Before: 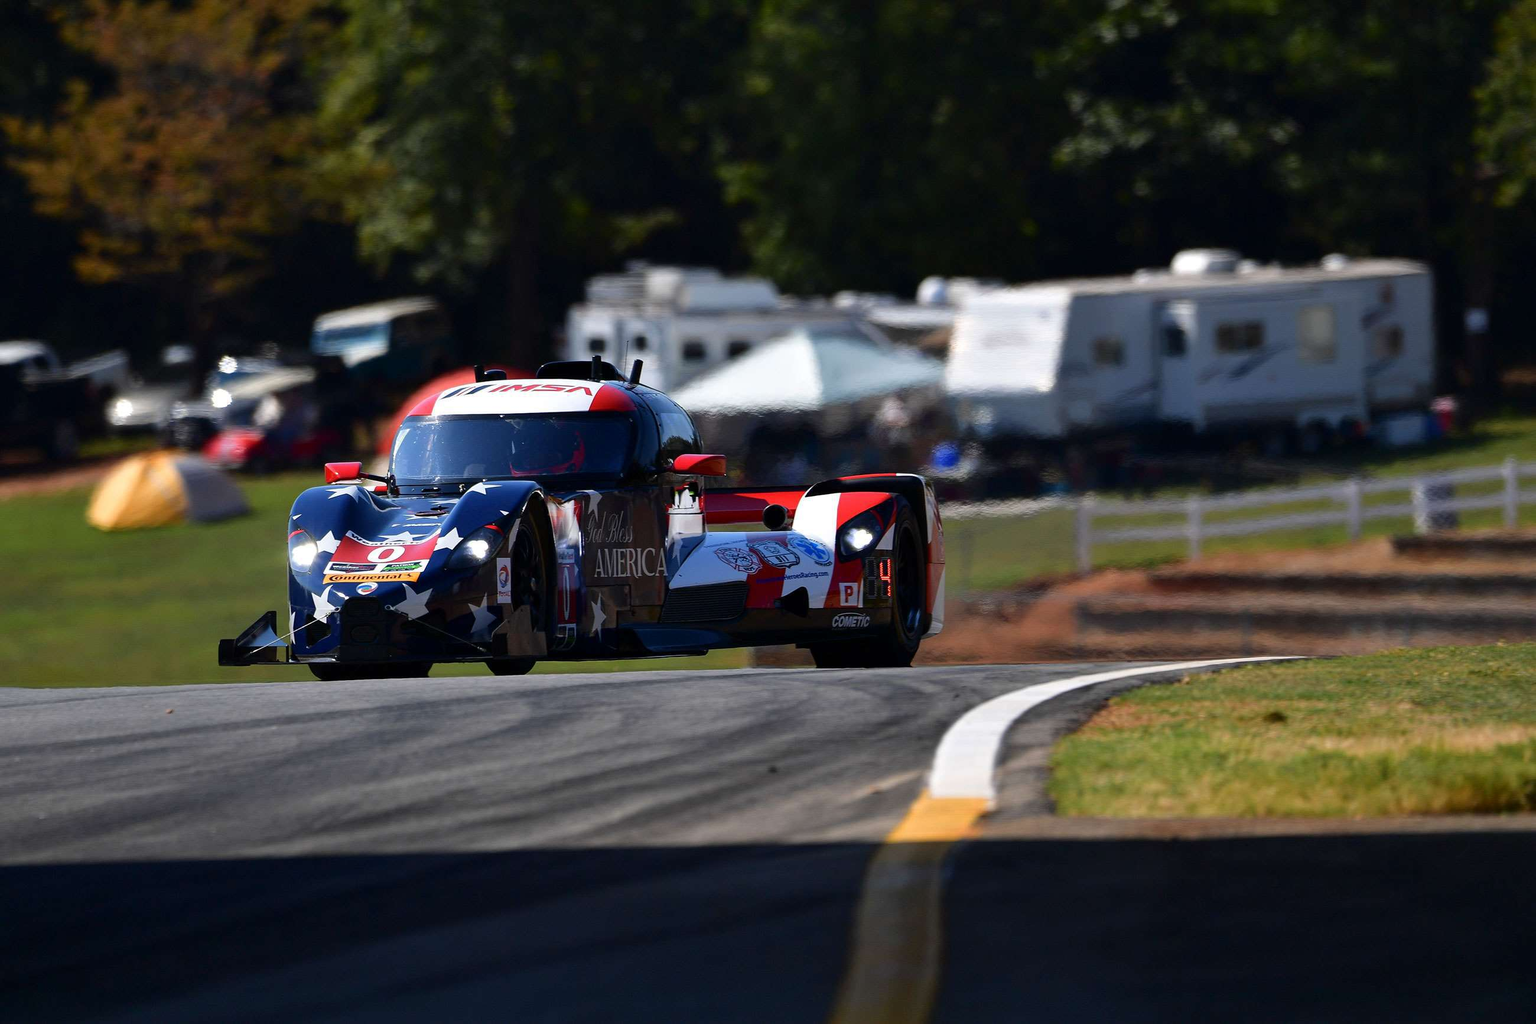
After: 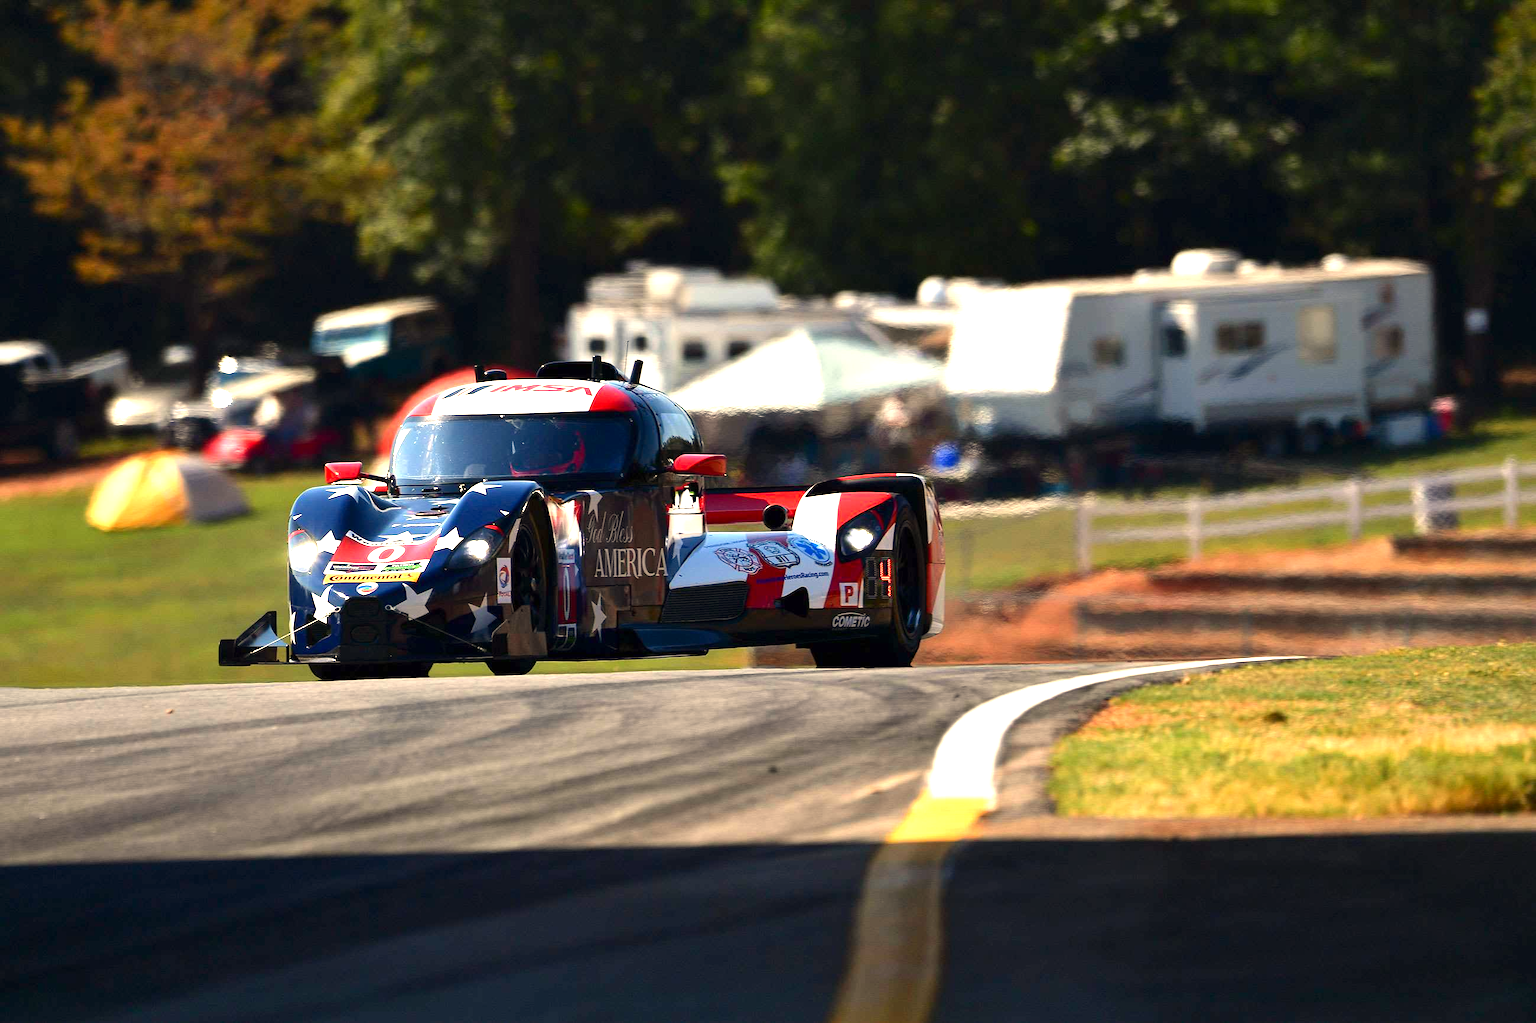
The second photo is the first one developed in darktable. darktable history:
levels: levels [0, 0.43, 0.859]
exposure: exposure 0.74 EV, compensate highlight preservation false
white balance: red 1.123, blue 0.83
